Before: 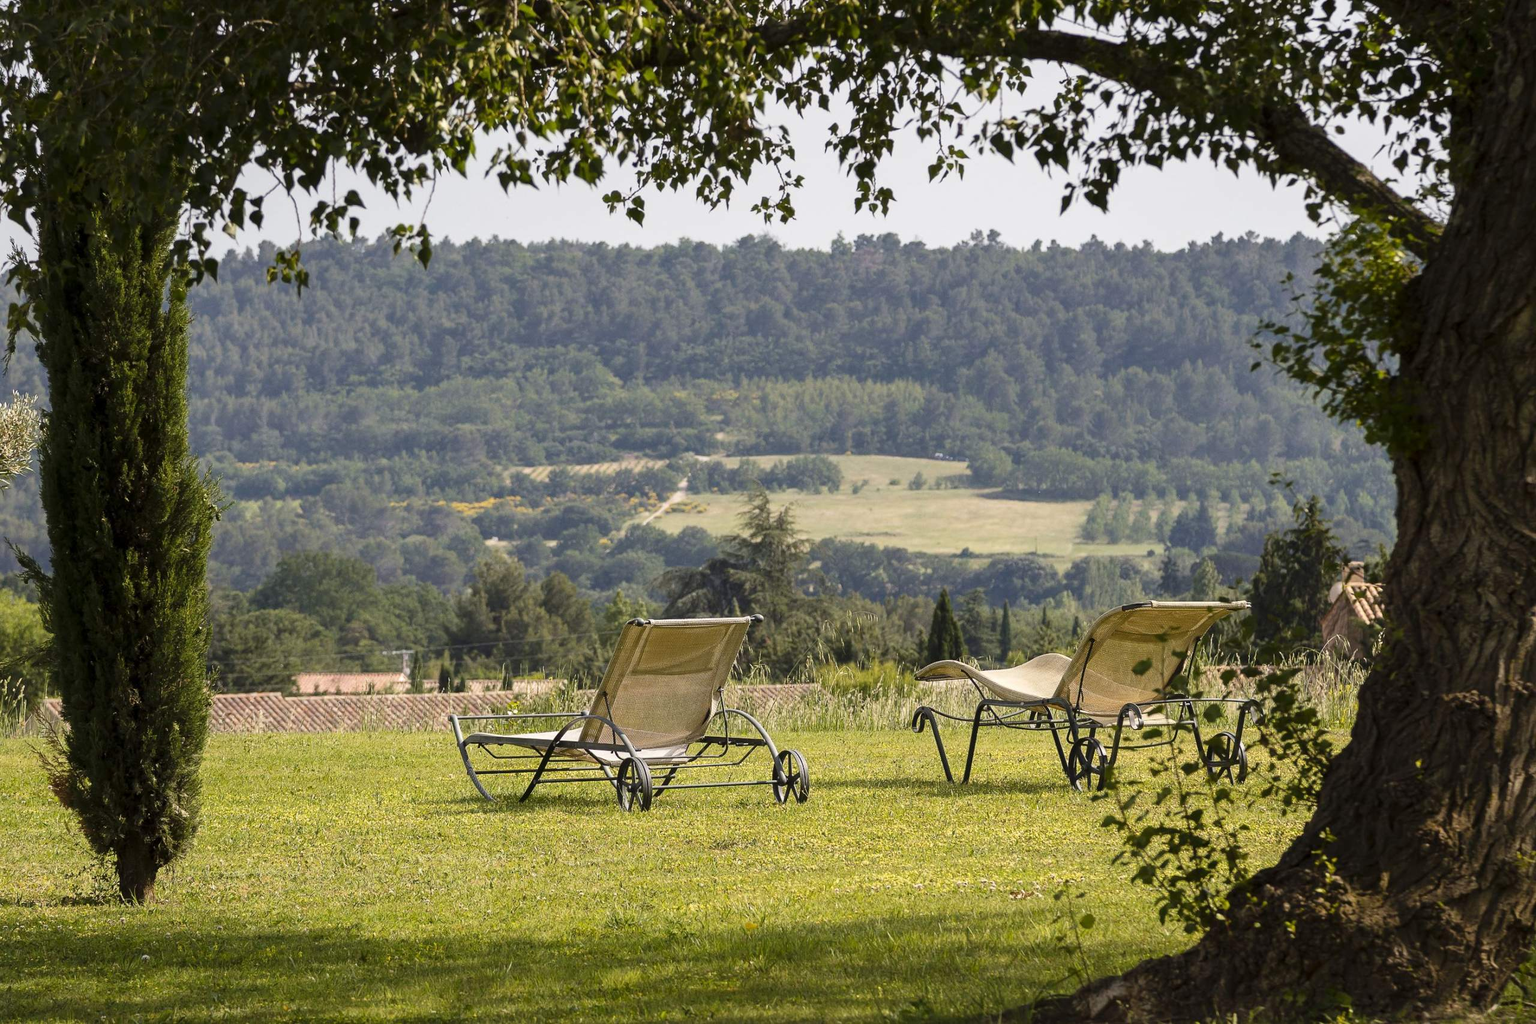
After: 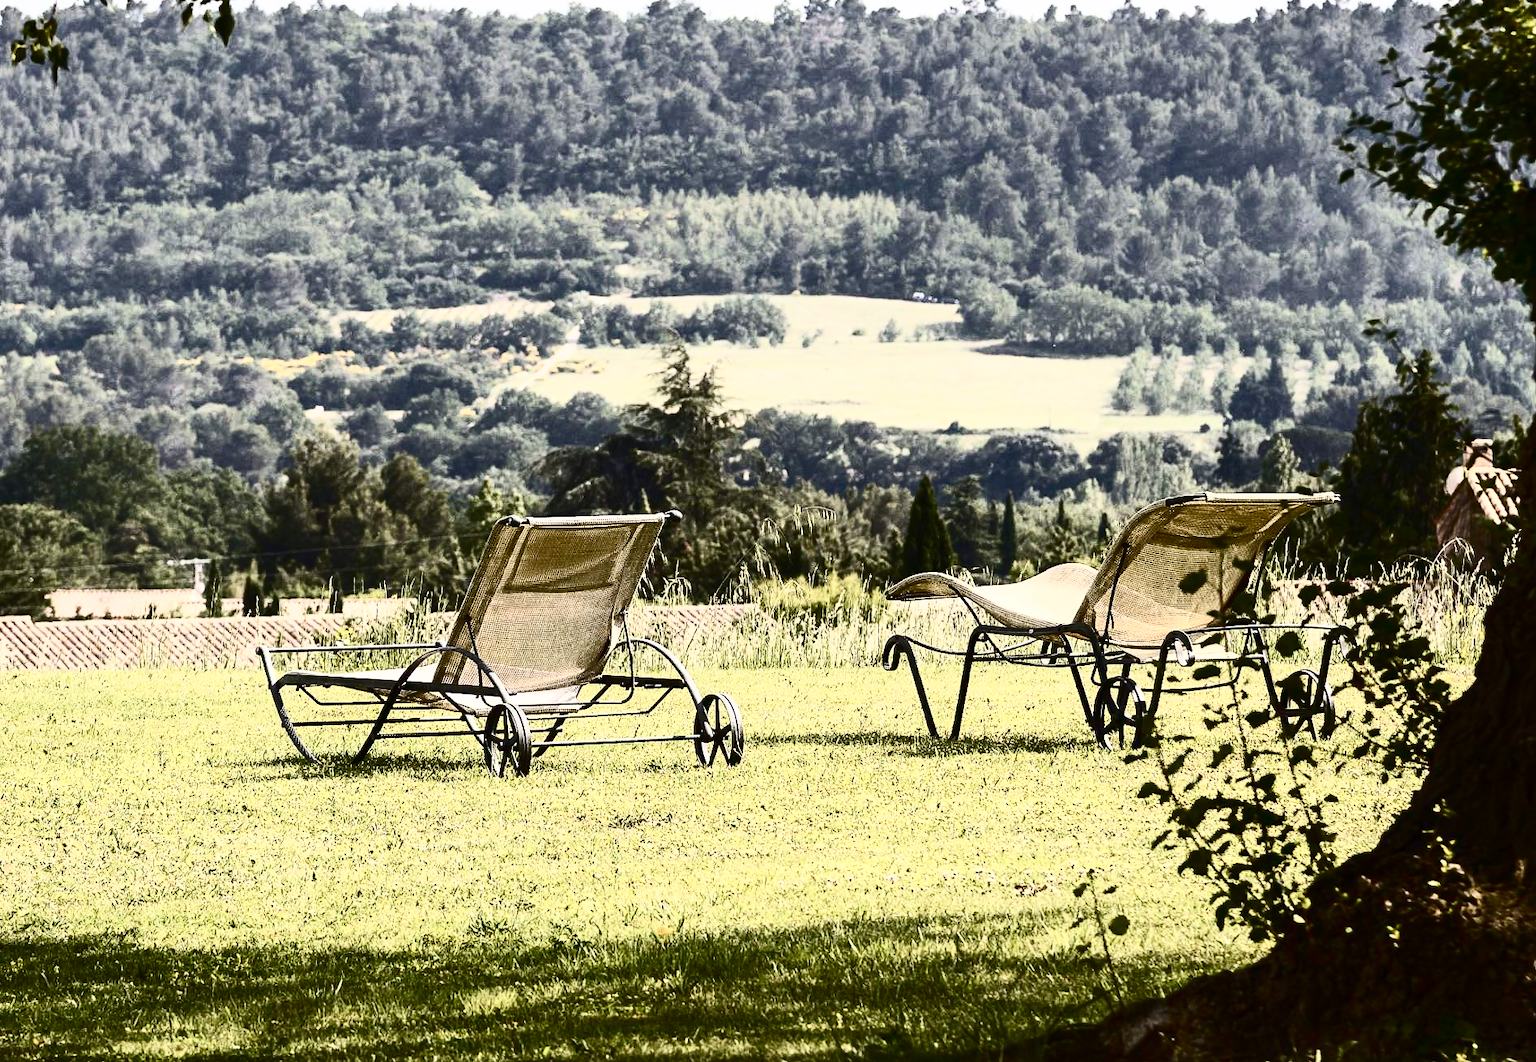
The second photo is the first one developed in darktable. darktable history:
color balance rgb: perceptual saturation grading › global saturation 0.447%, perceptual saturation grading › highlights -30.533%, perceptual saturation grading › shadows 19.383%, global vibrance 14.697%
crop: left 16.84%, top 23.129%, right 9.067%
contrast brightness saturation: contrast 0.911, brightness 0.195
